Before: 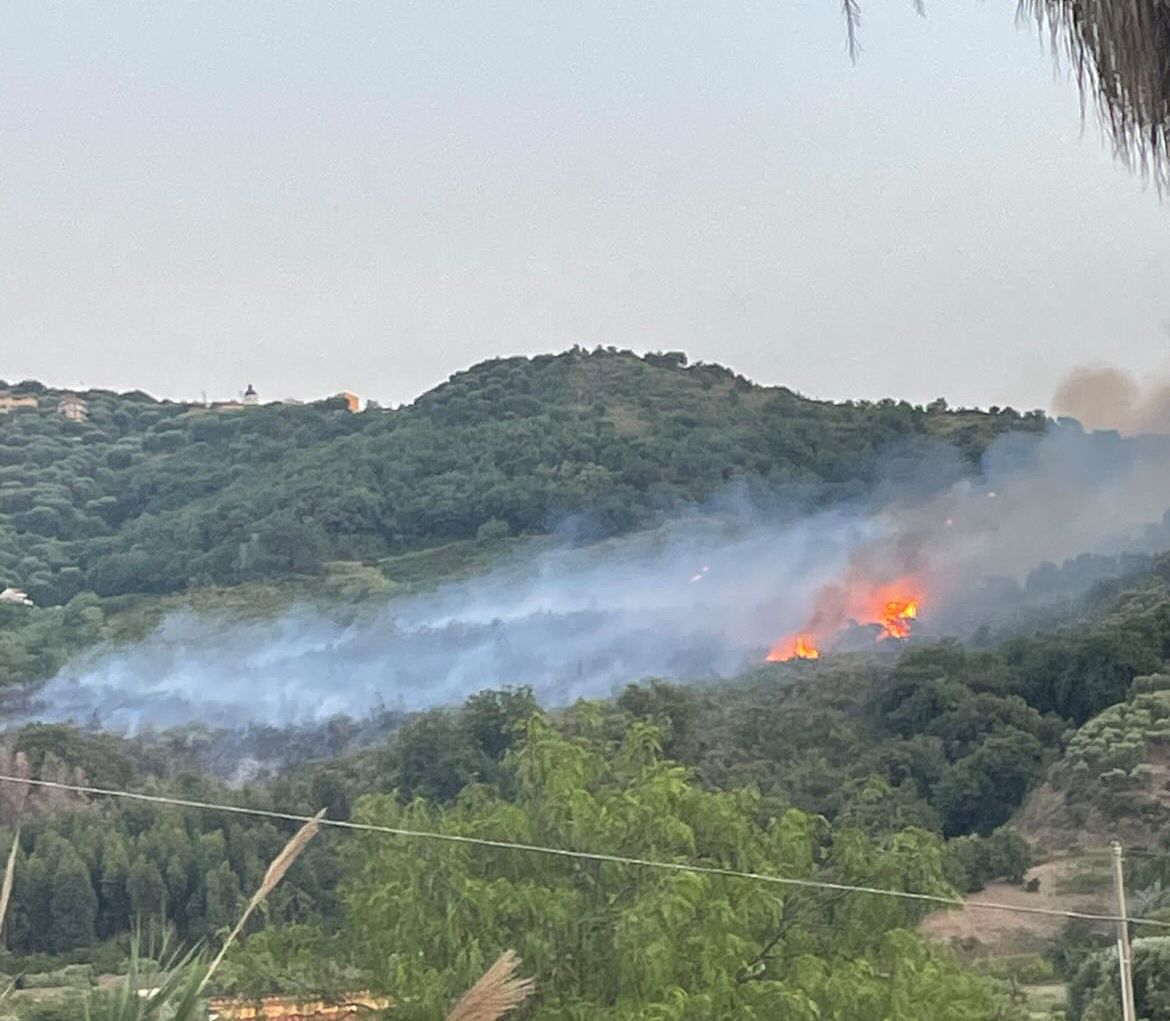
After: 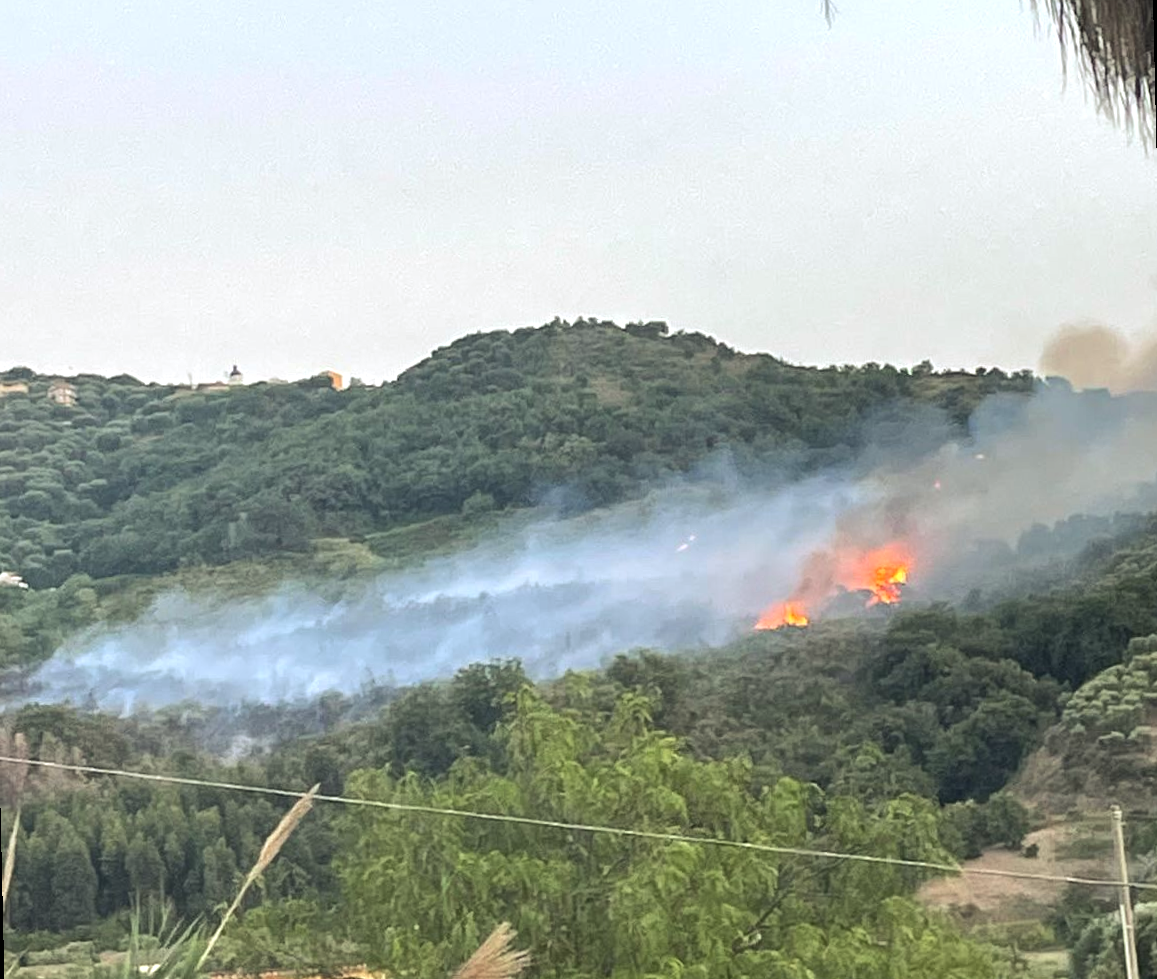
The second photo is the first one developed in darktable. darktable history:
tone equalizer: -8 EV -0.417 EV, -7 EV -0.389 EV, -6 EV -0.333 EV, -5 EV -0.222 EV, -3 EV 0.222 EV, -2 EV 0.333 EV, -1 EV 0.389 EV, +0 EV 0.417 EV, edges refinement/feathering 500, mask exposure compensation -1.57 EV, preserve details no
rgb curve: curves: ch2 [(0, 0) (0.567, 0.512) (1, 1)], mode RGB, independent channels
rotate and perspective: rotation -1.32°, lens shift (horizontal) -0.031, crop left 0.015, crop right 0.985, crop top 0.047, crop bottom 0.982
